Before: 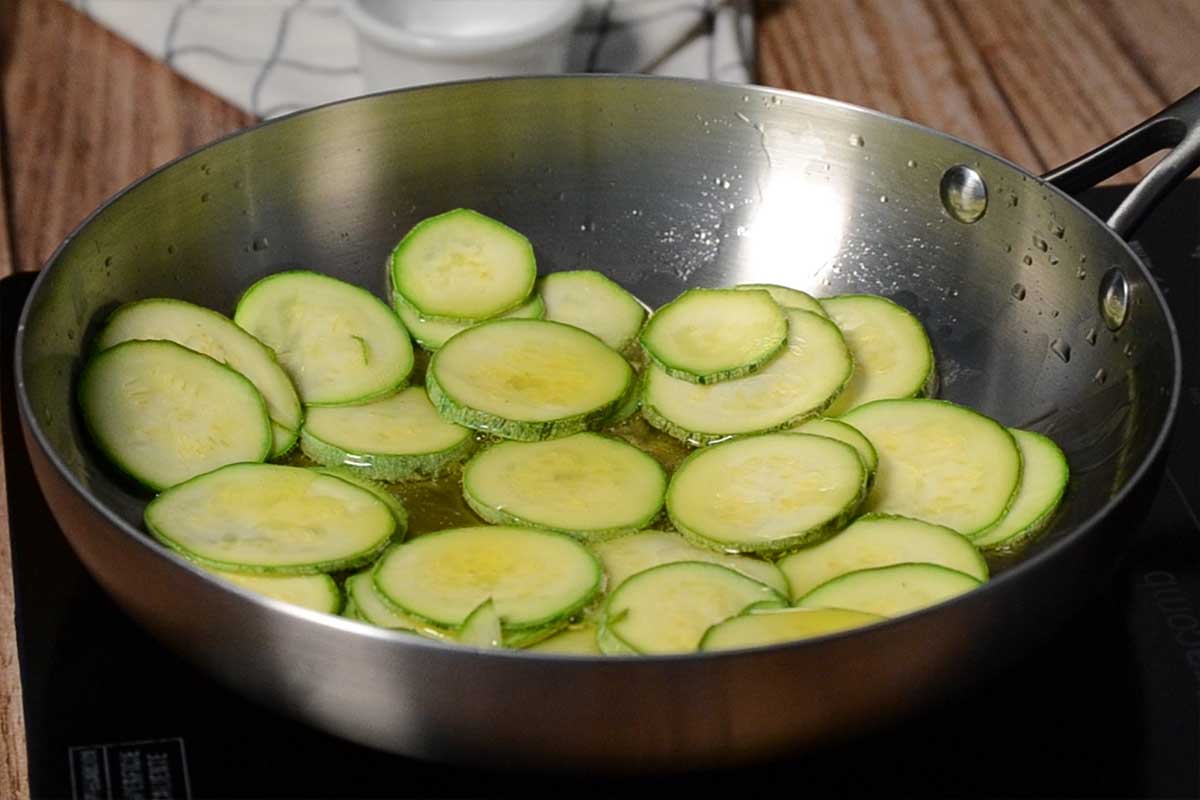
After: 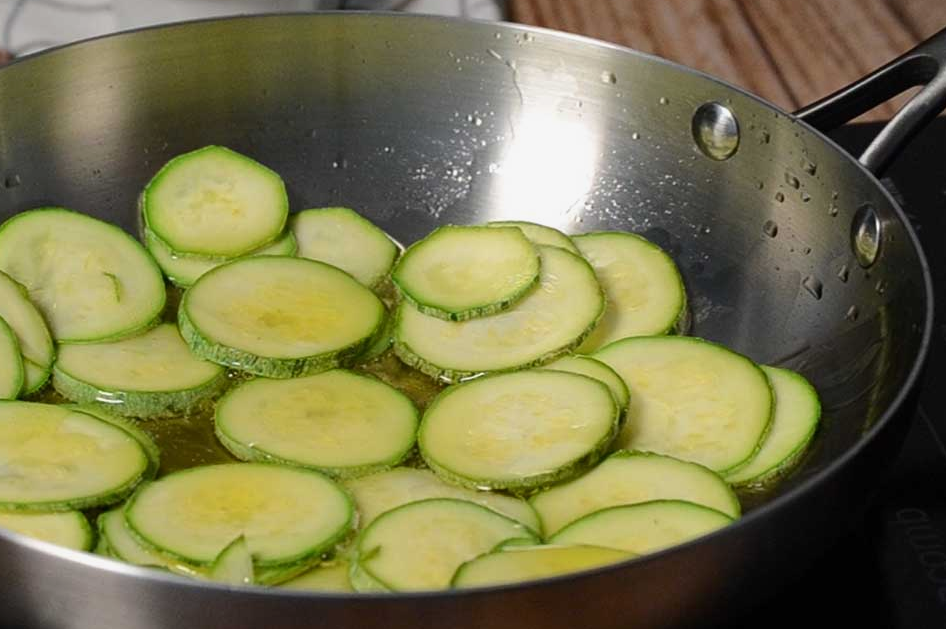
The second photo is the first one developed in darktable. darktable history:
crop and rotate: left 20.74%, top 7.912%, right 0.375%, bottom 13.378%
exposure: exposure -0.116 EV, compensate exposure bias true, compensate highlight preservation false
